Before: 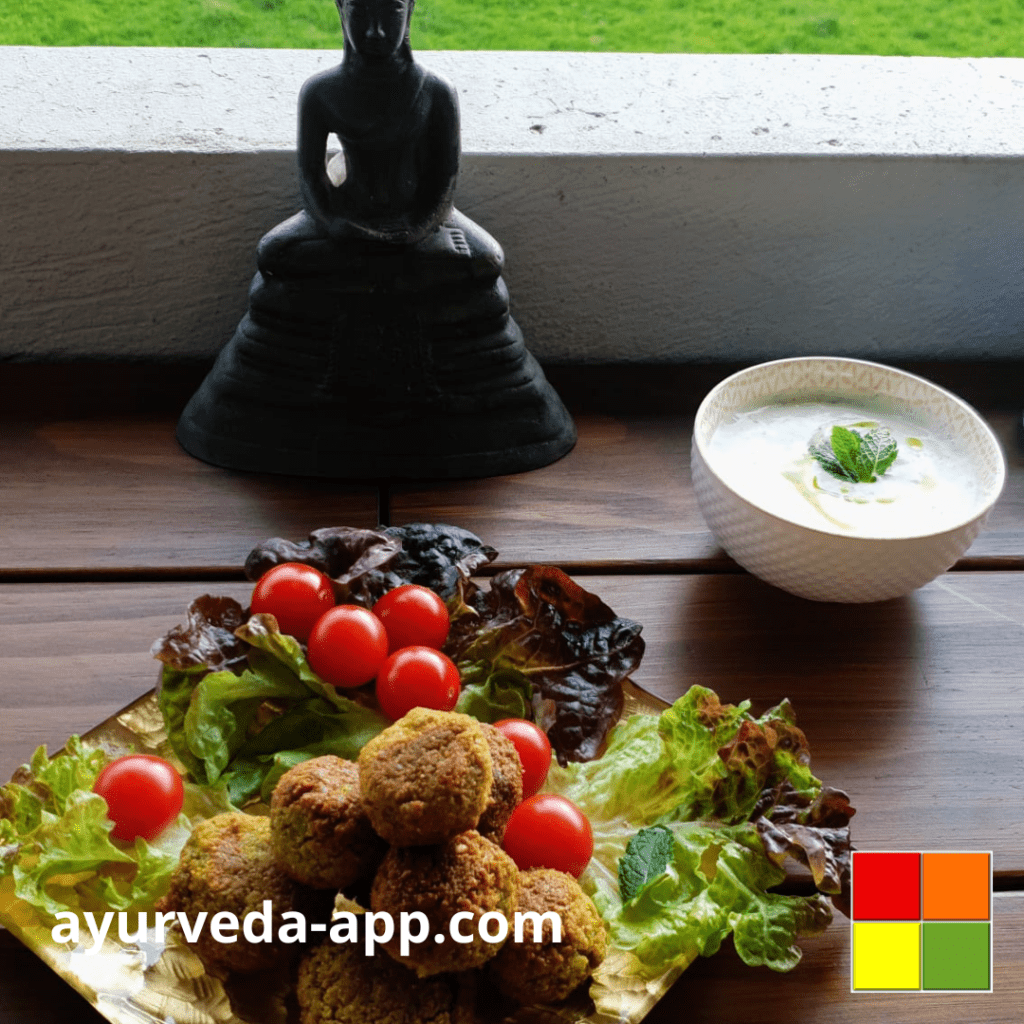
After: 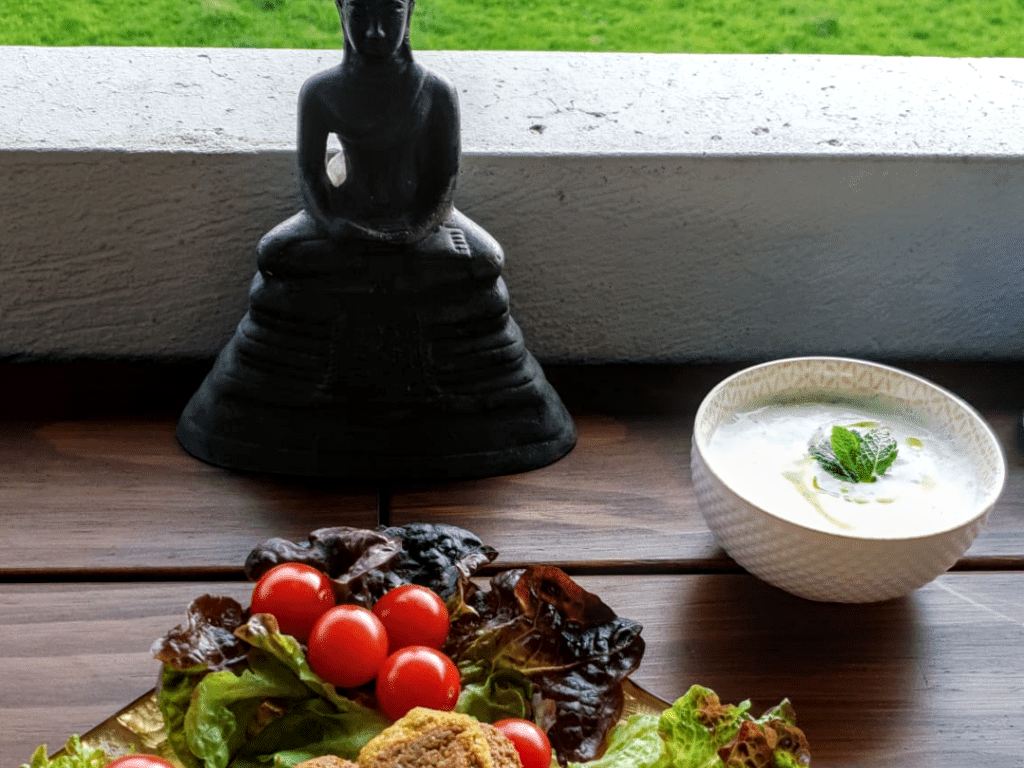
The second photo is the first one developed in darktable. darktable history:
crop: bottom 24.988%
local contrast: detail 130%
